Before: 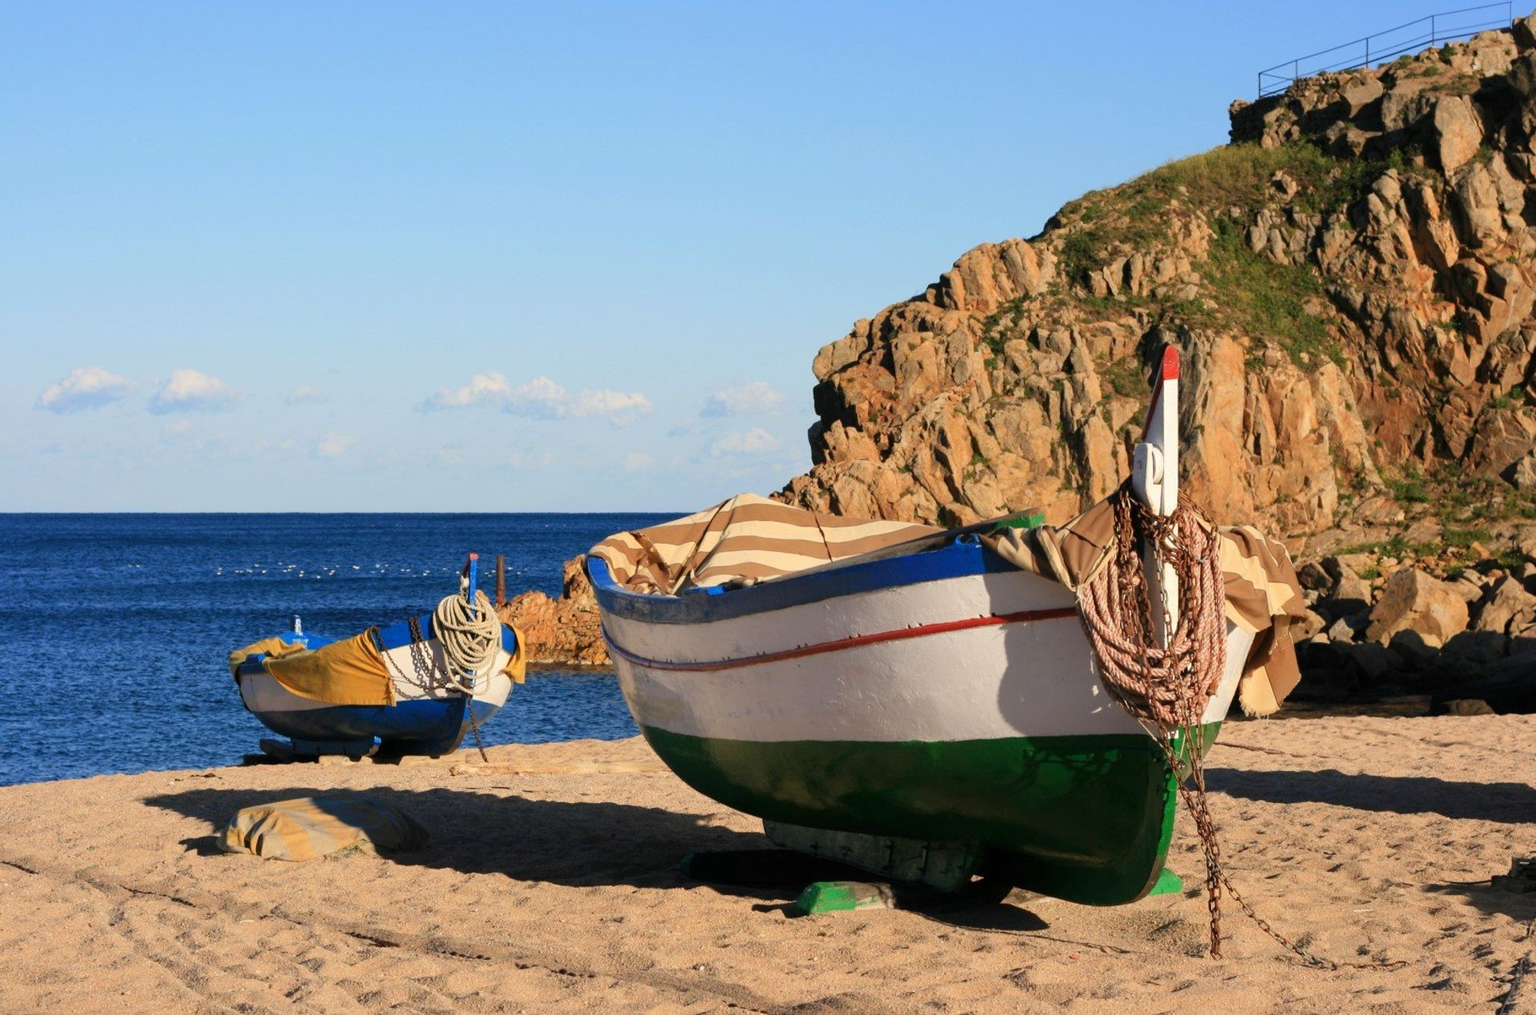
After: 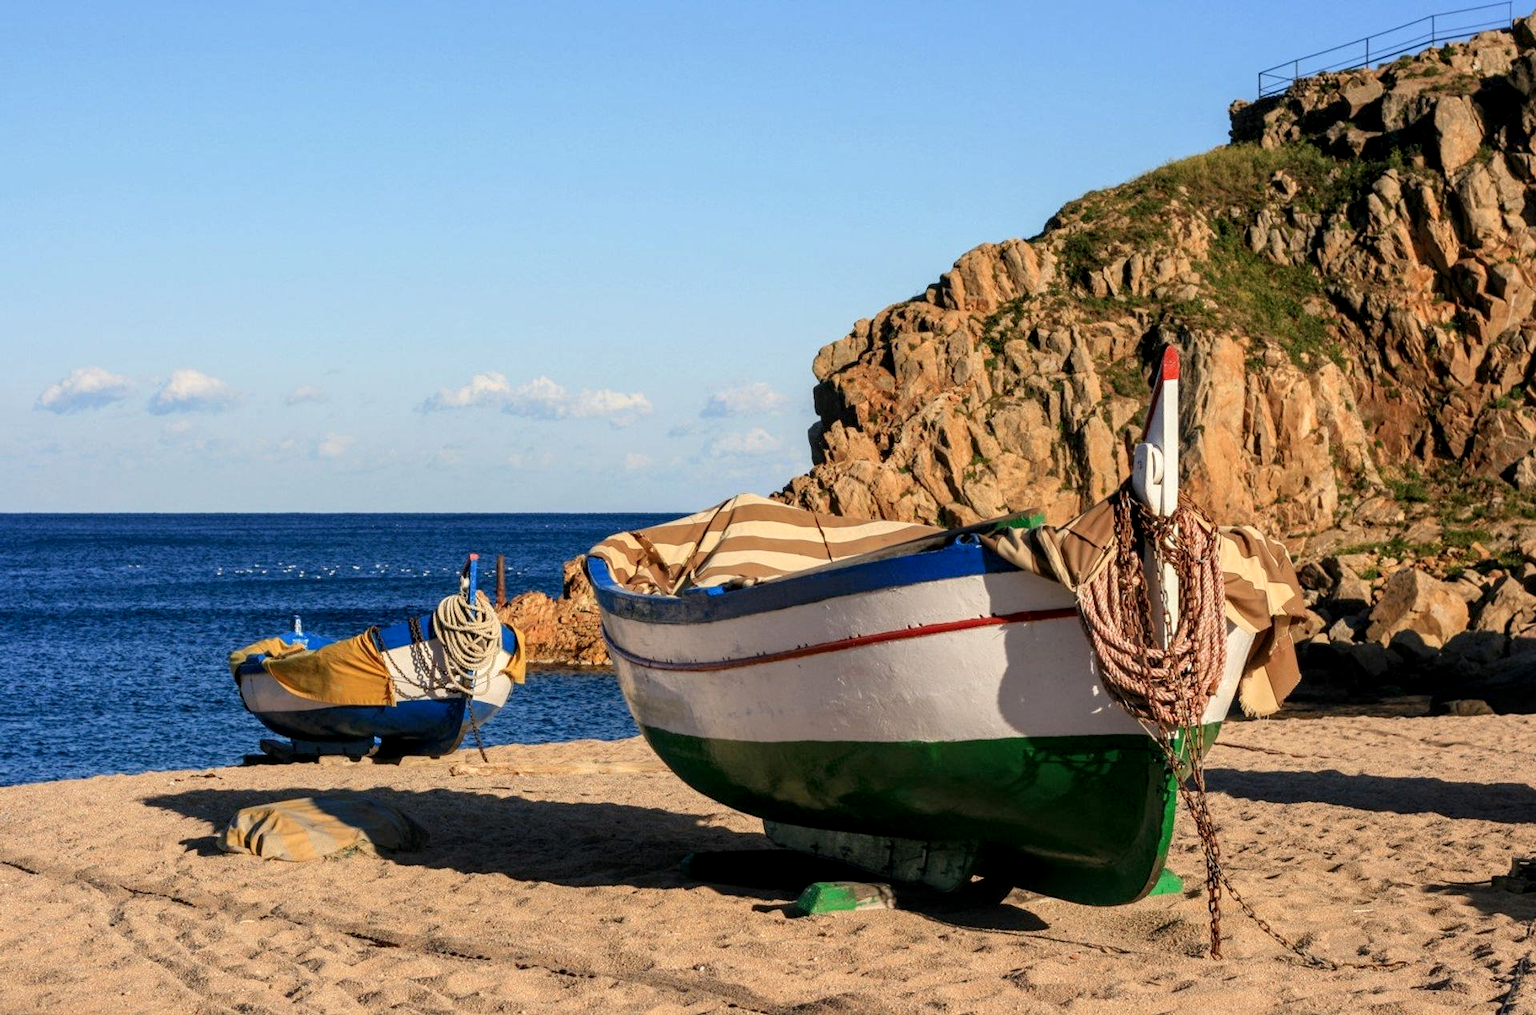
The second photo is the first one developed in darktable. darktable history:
exposure: black level correction 0.002, compensate highlight preservation false
local contrast: highlights 61%, detail 143%, midtone range 0.428
